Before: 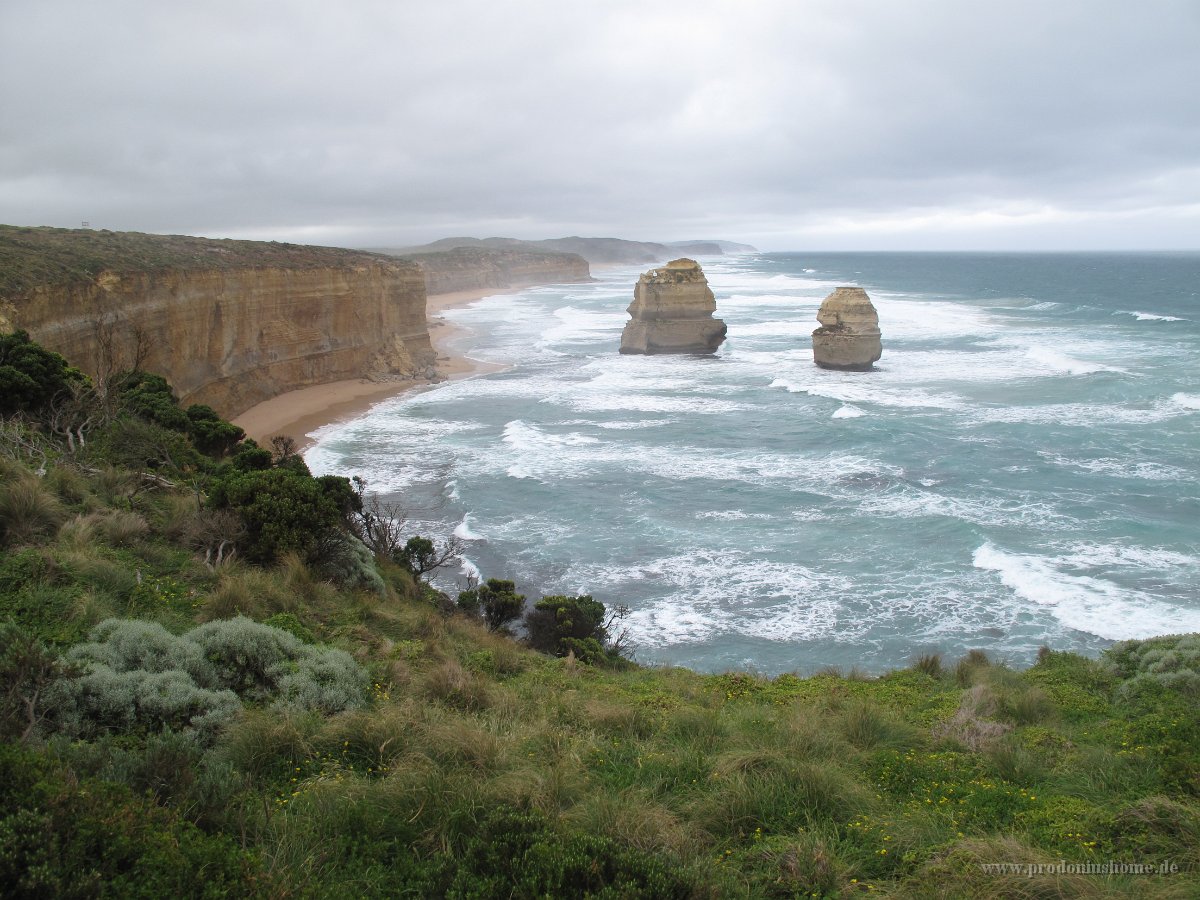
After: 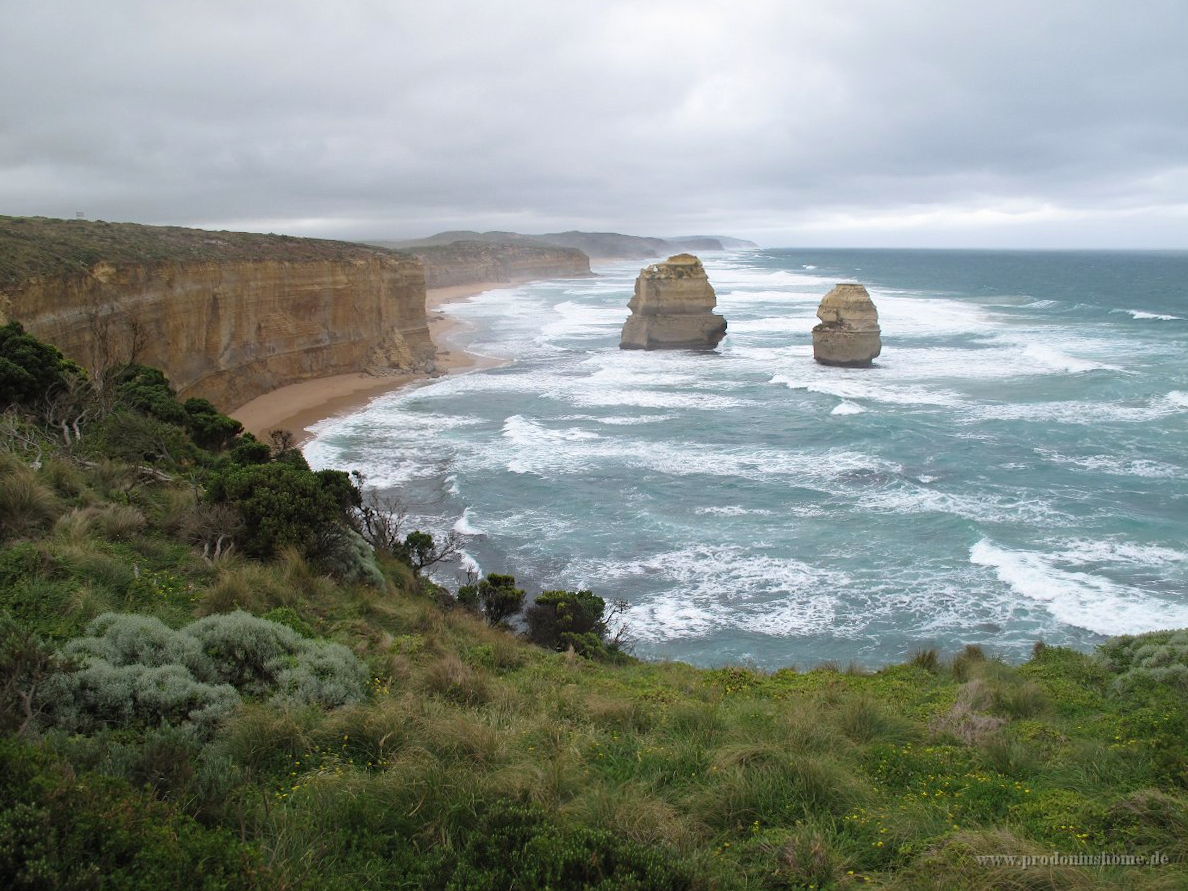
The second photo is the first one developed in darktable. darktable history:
haze removal: compatibility mode true, adaptive false
rotate and perspective: rotation 0.174°, lens shift (vertical) 0.013, lens shift (horizontal) 0.019, shear 0.001, automatic cropping original format, crop left 0.007, crop right 0.991, crop top 0.016, crop bottom 0.997
